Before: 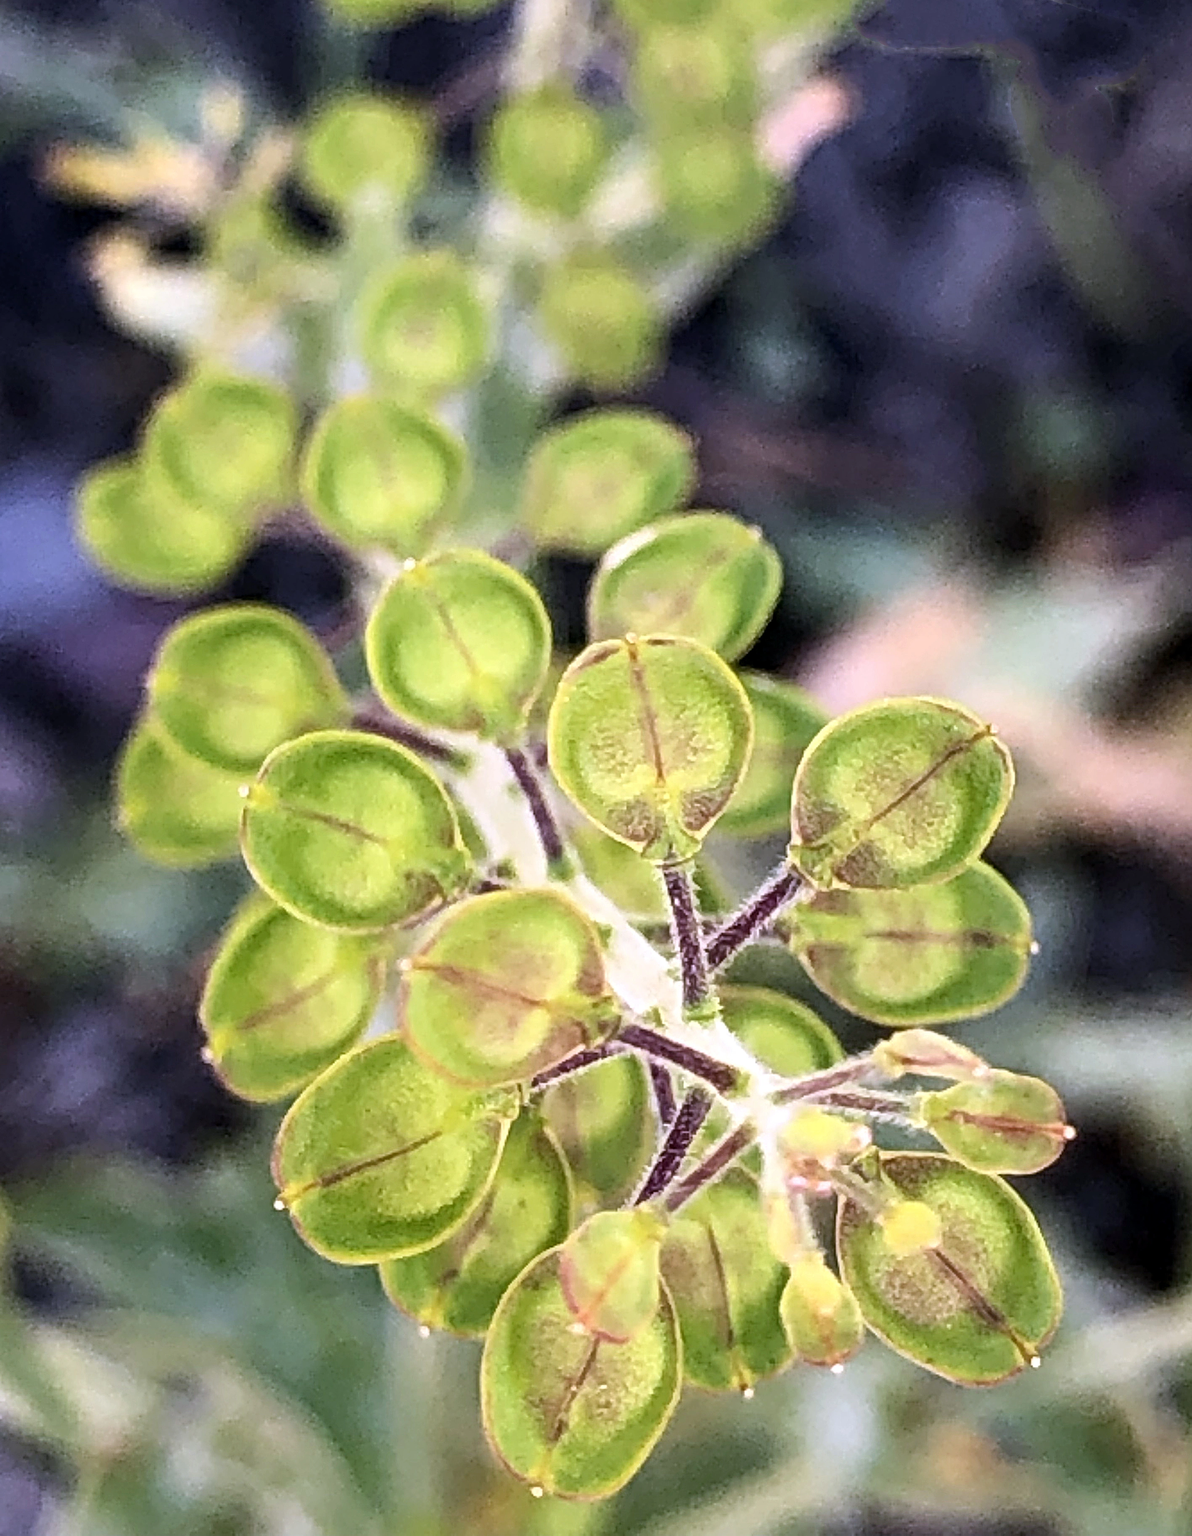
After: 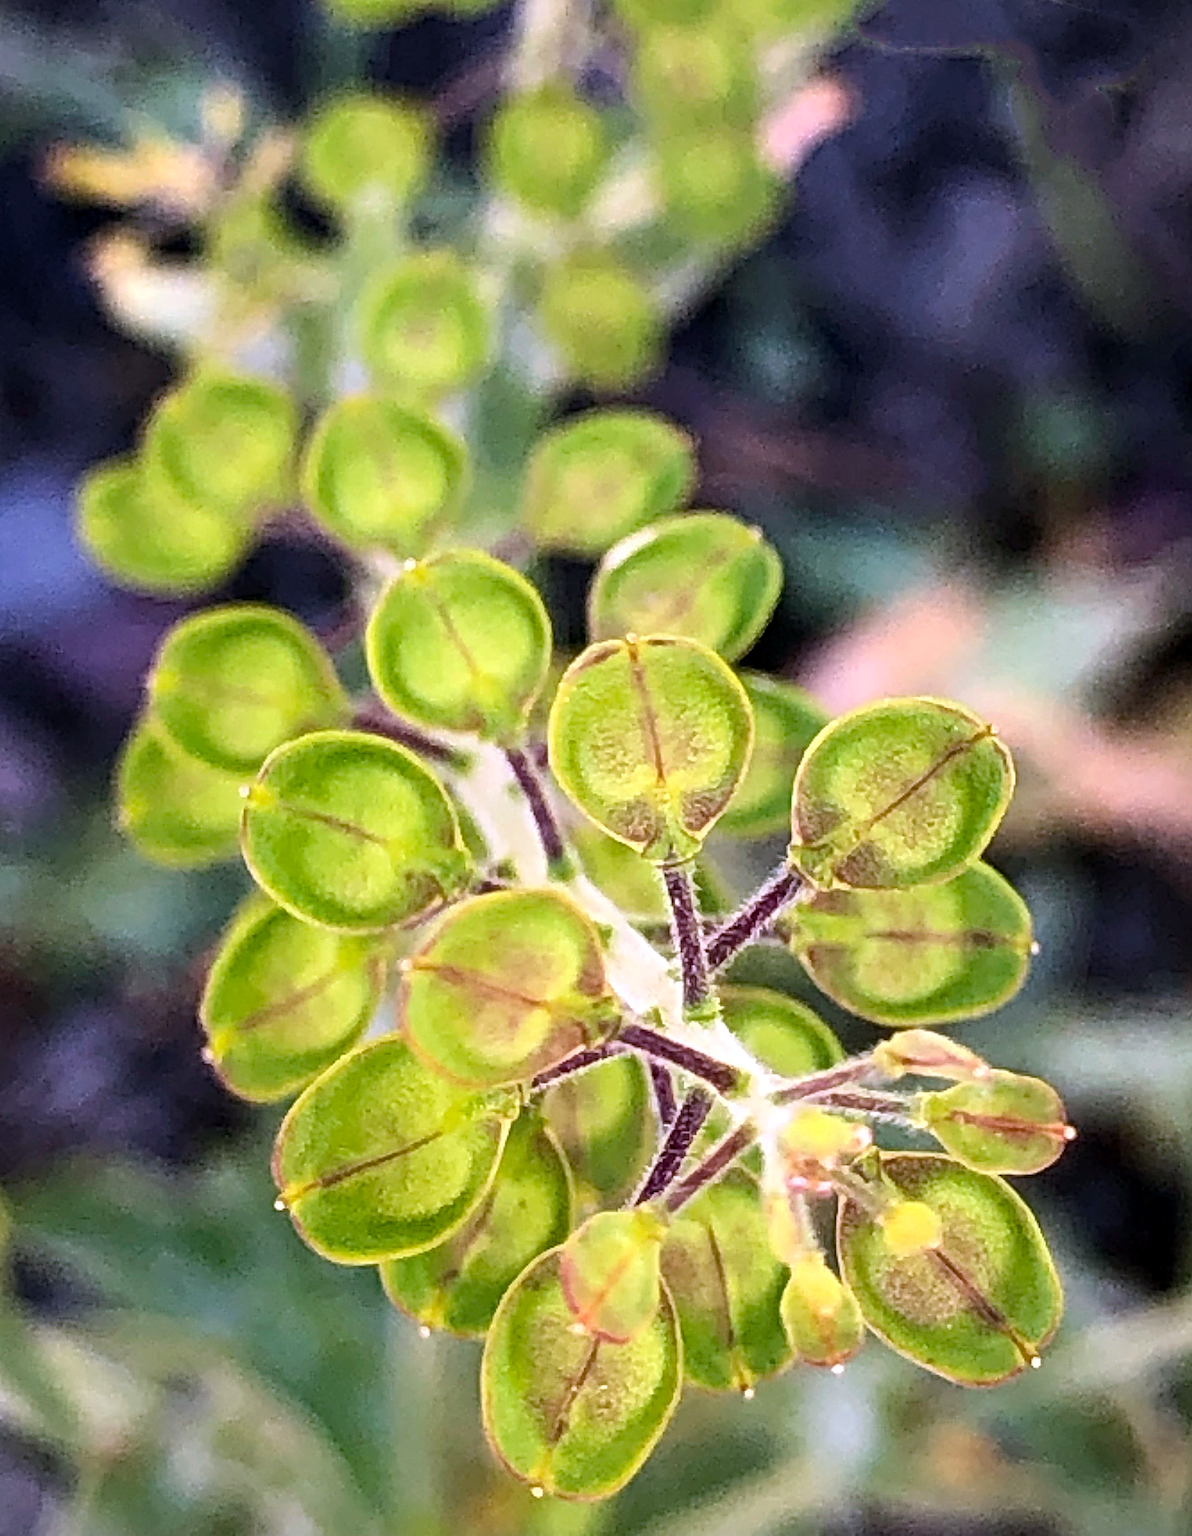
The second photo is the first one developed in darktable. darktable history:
vignetting: fall-off start 100.22%, center (-0.033, -0.035)
haze removal: adaptive false
